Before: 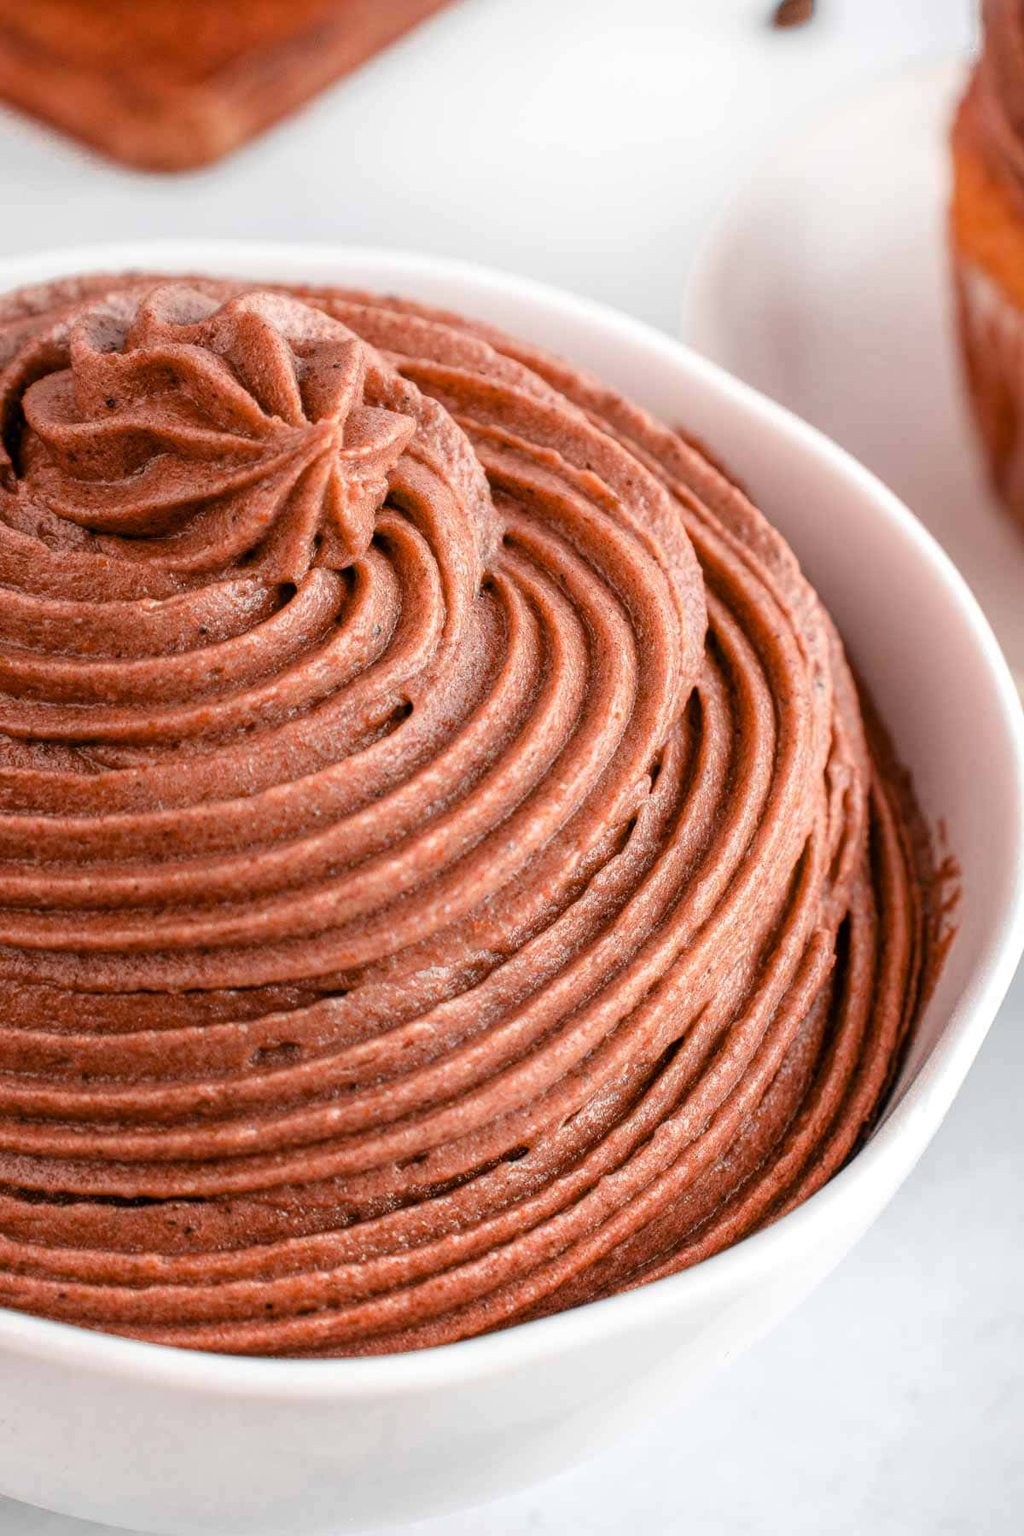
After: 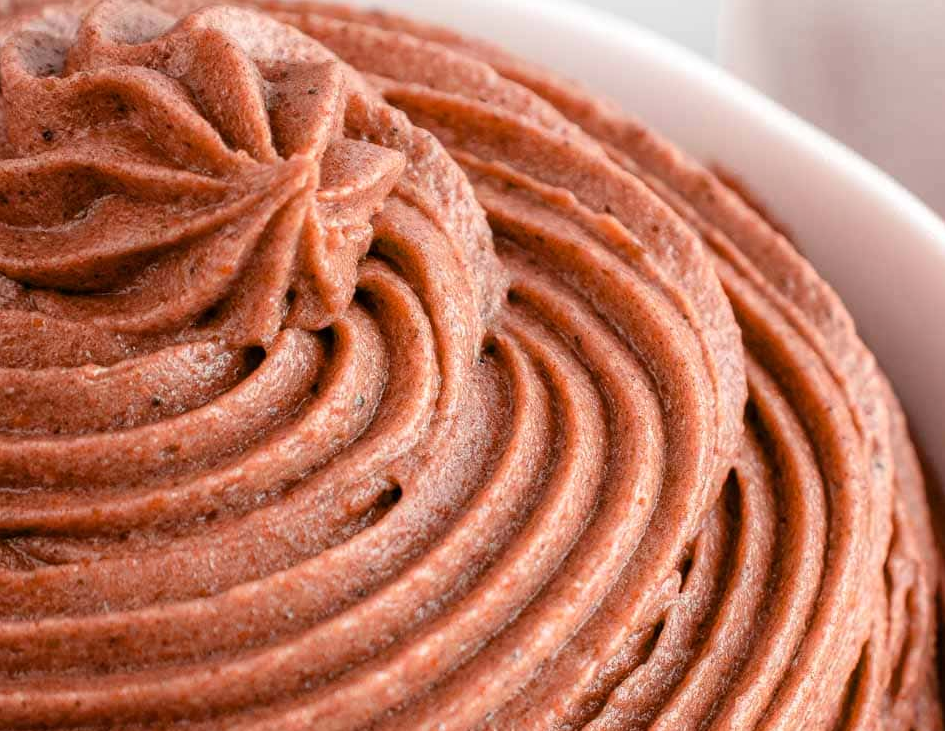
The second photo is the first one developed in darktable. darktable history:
crop: left 6.847%, top 18.774%, right 14.392%, bottom 40.606%
tone equalizer: on, module defaults
